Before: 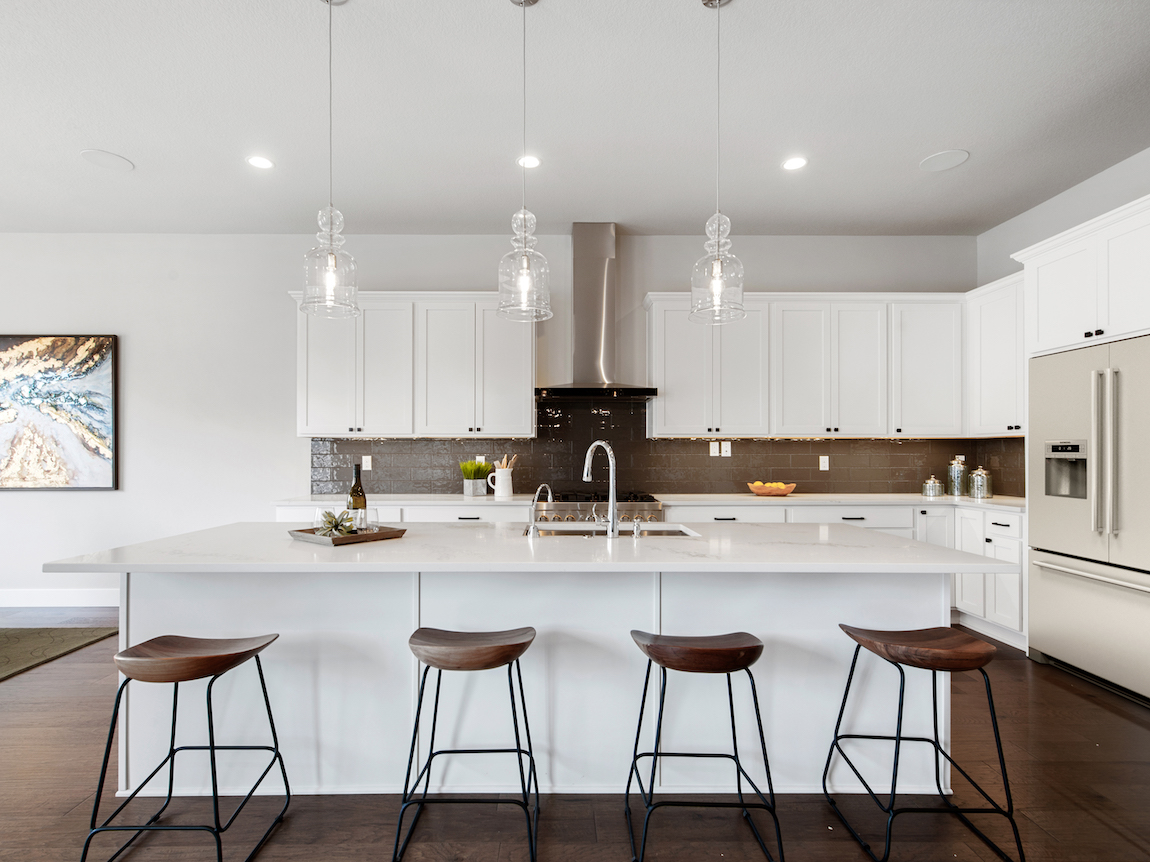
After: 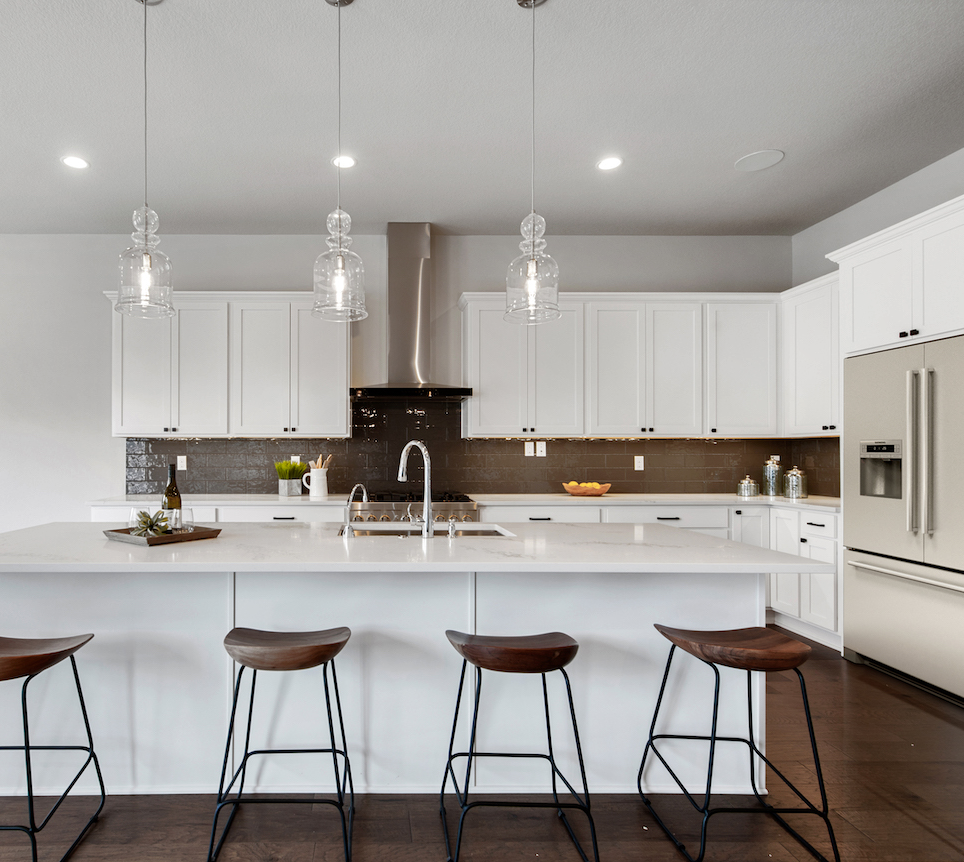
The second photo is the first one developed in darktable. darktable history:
crop: left 16.145%
shadows and highlights: soften with gaussian
